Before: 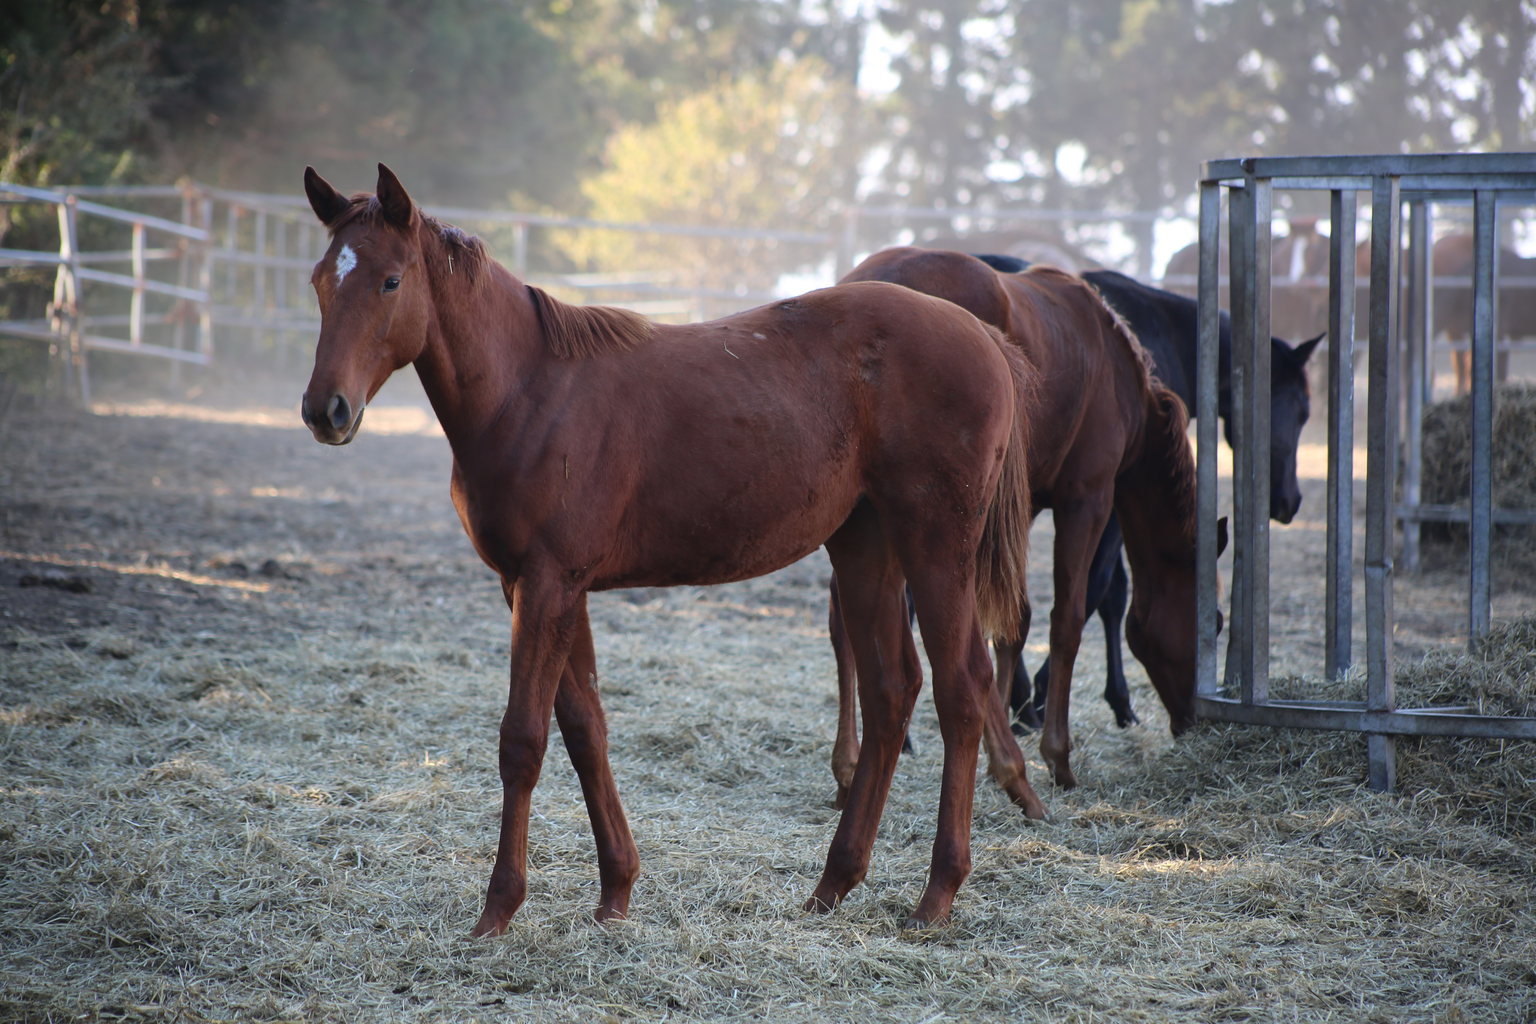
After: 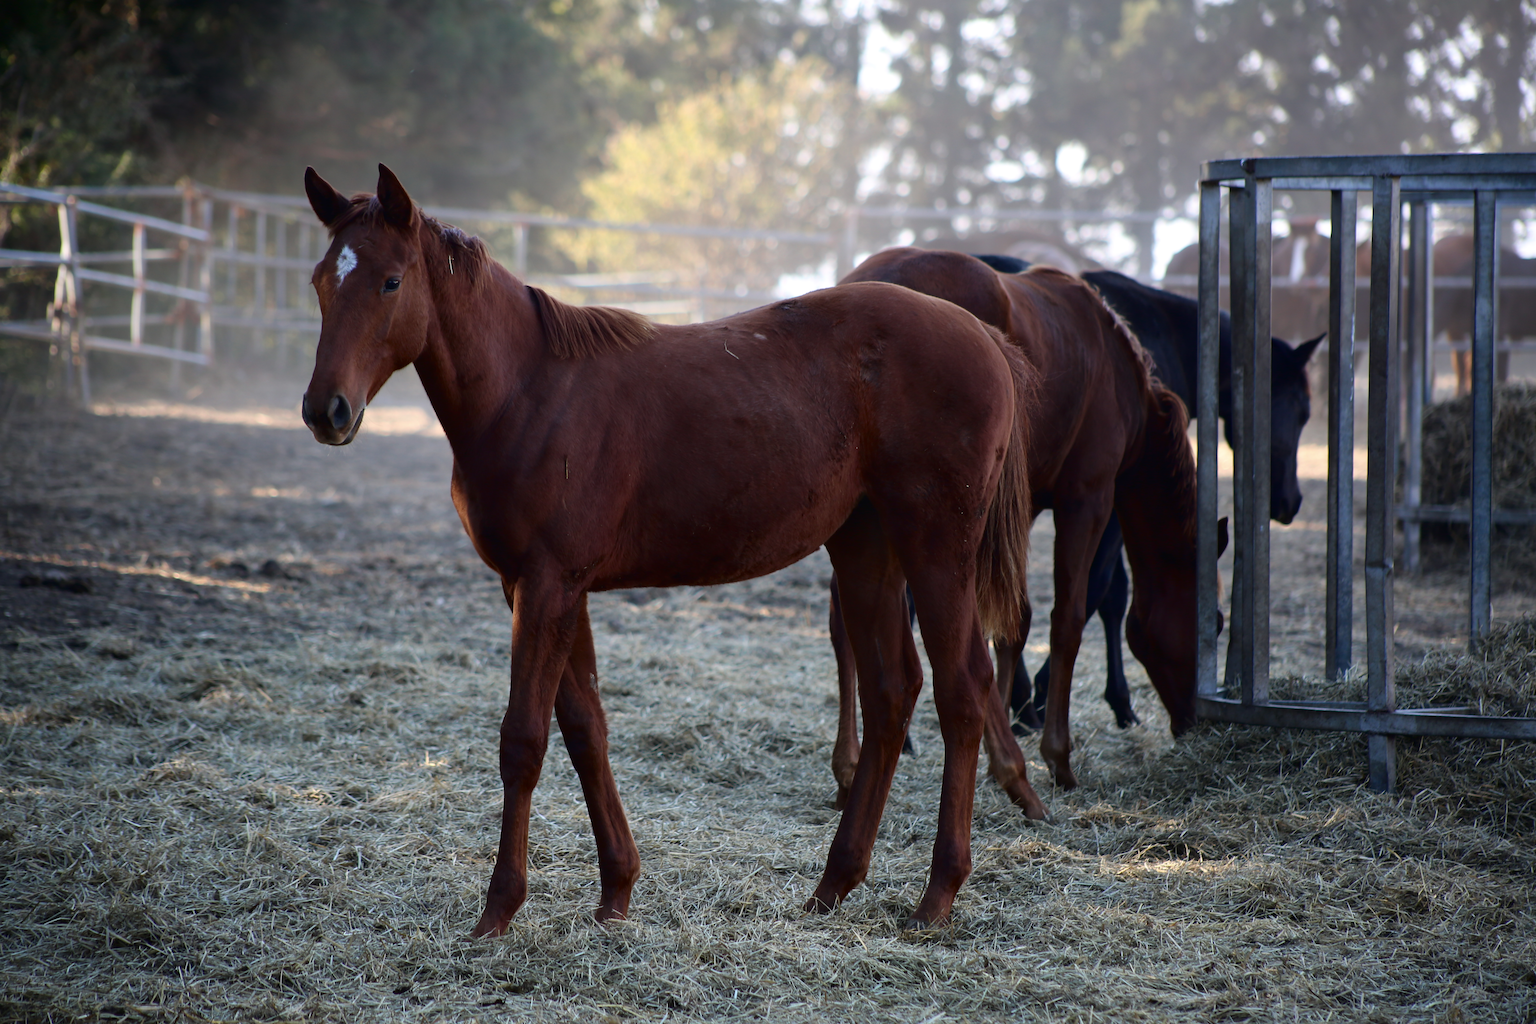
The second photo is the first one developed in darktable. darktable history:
tone curve: curves: ch0 [(0, 0) (0.153, 0.056) (1, 1)], color space Lab, independent channels, preserve colors none
